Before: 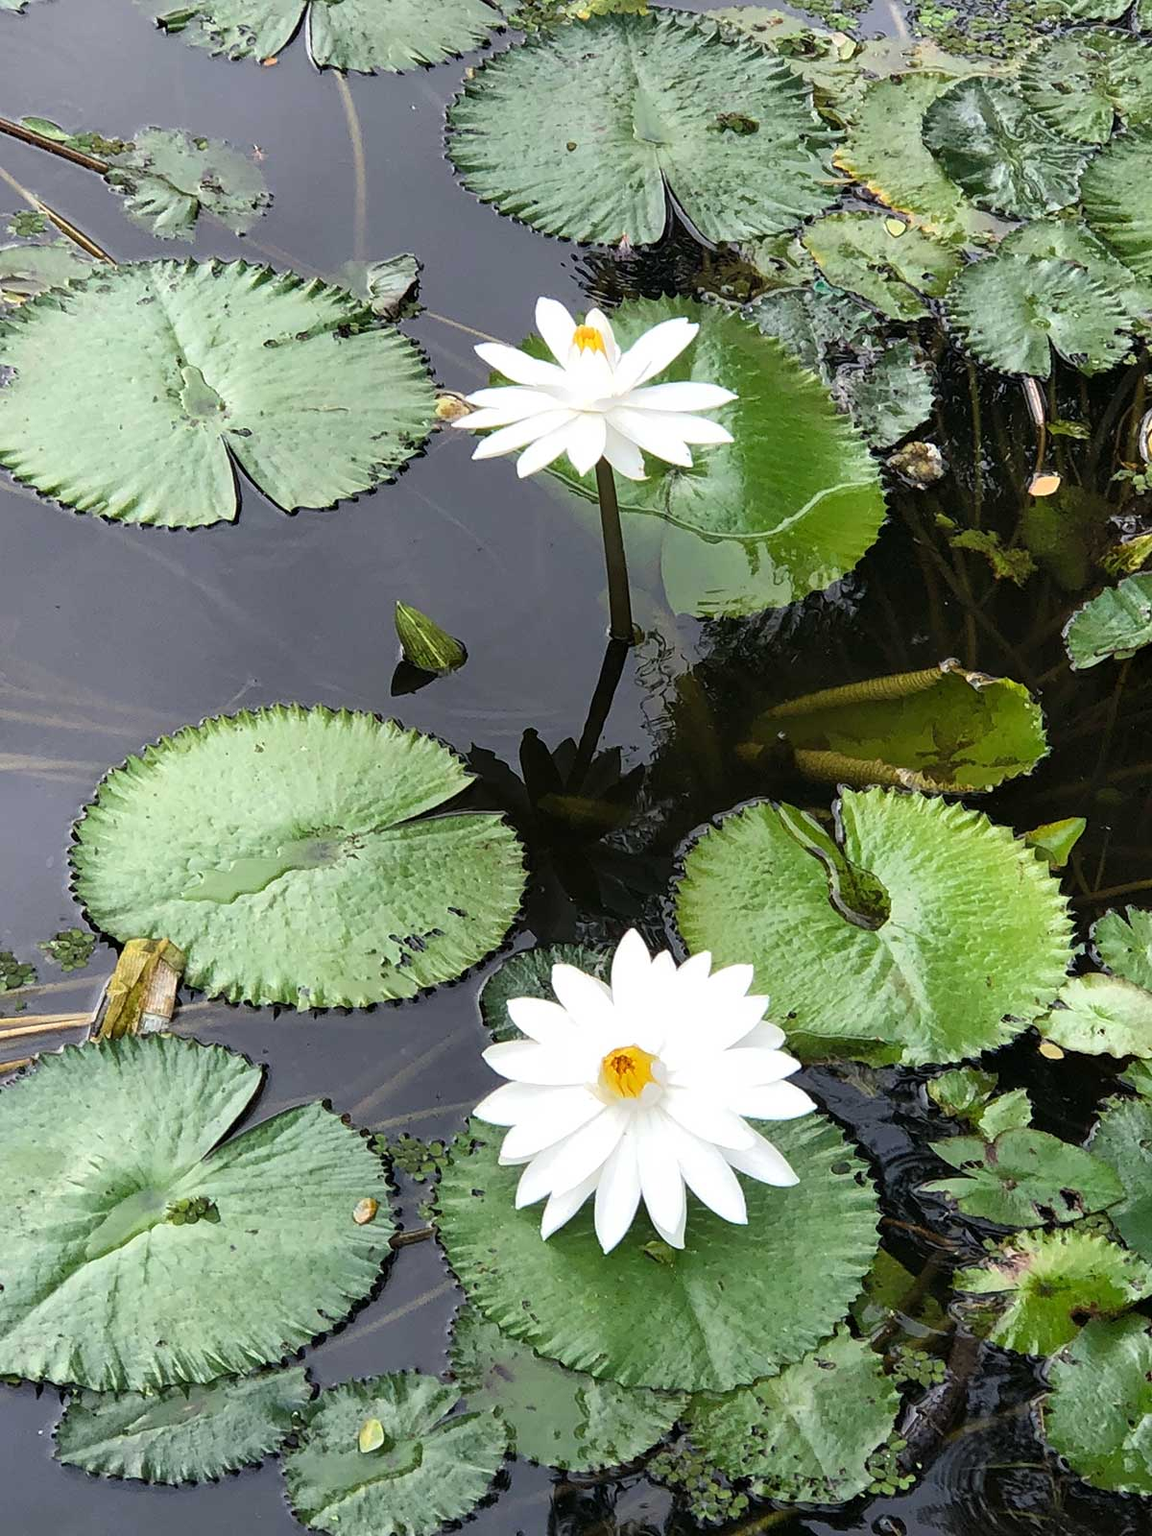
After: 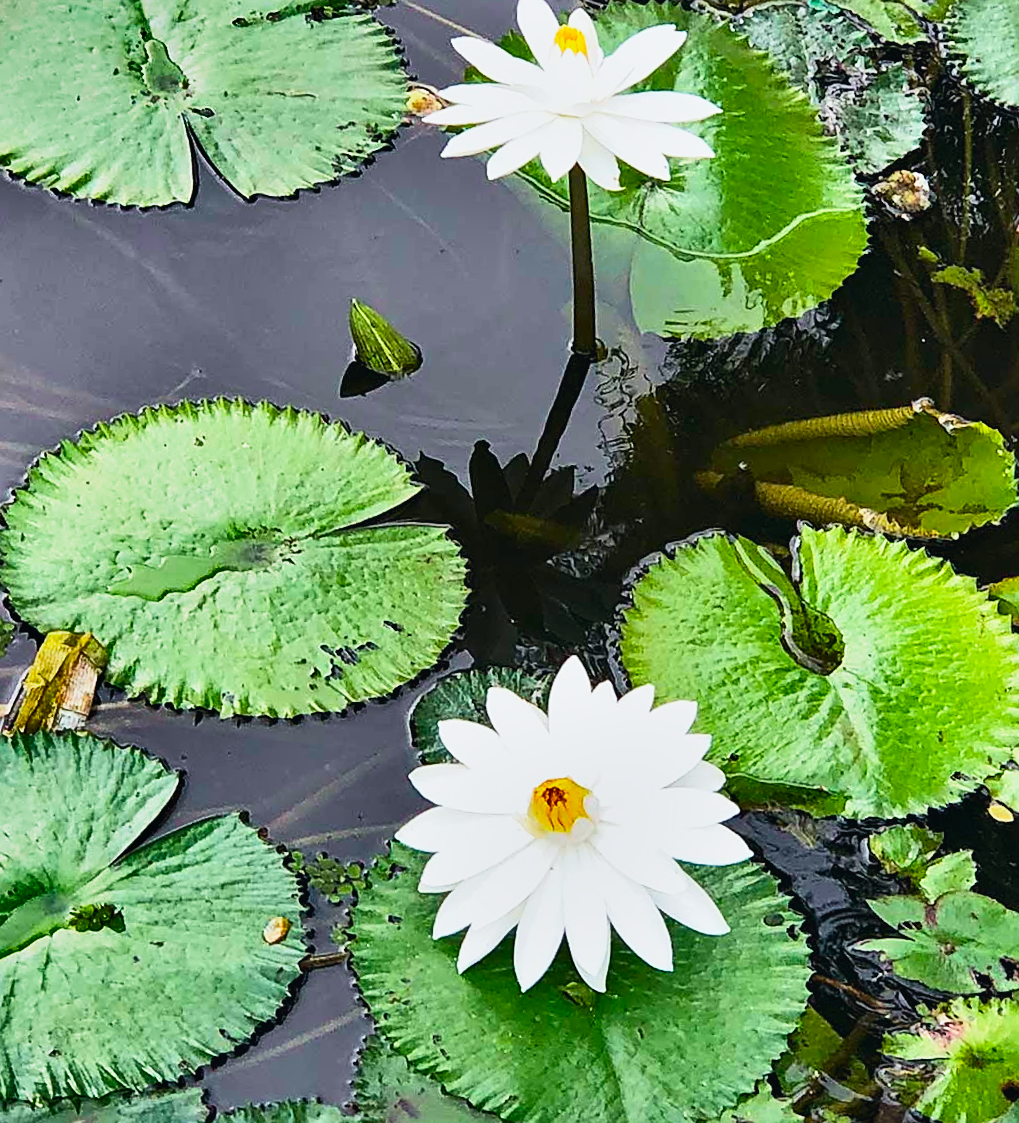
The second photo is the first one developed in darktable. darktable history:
sharpen: on, module defaults
color balance rgb: linear chroma grading › shadows -7.784%, linear chroma grading › global chroma 9.781%, perceptual saturation grading › global saturation 29.461%
color zones: curves: ch1 [(0, 0.469) (0.001, 0.469) (0.12, 0.446) (0.248, 0.469) (0.5, 0.5) (0.748, 0.5) (0.999, 0.469) (1, 0.469)], mix 28.3%
tone curve: curves: ch0 [(0, 0.025) (0.15, 0.143) (0.452, 0.486) (0.751, 0.788) (1, 0.961)]; ch1 [(0, 0) (0.43, 0.408) (0.476, 0.469) (0.497, 0.494) (0.546, 0.571) (0.566, 0.607) (0.62, 0.657) (1, 1)]; ch2 [(0, 0) (0.386, 0.397) (0.505, 0.498) (0.547, 0.546) (0.579, 0.58) (1, 1)], color space Lab, independent channels, preserve colors none
base curve: curves: ch0 [(0, 0) (0.688, 0.865) (1, 1)], preserve colors none
contrast equalizer: octaves 7, y [[0.509, 0.517, 0.523, 0.523, 0.517, 0.509], [0.5 ×6], [0.5 ×6], [0 ×6], [0 ×6]]
crop and rotate: angle -3.93°, left 9.739%, top 21.153%, right 12.225%, bottom 11.937%
shadows and highlights: shadows 24.55, highlights -78.99, soften with gaussian
